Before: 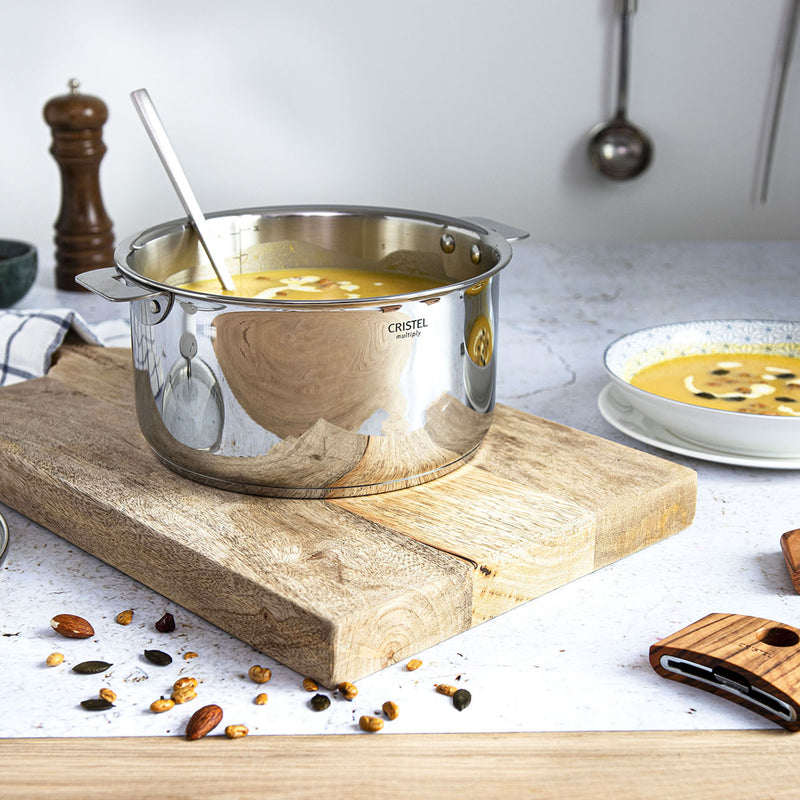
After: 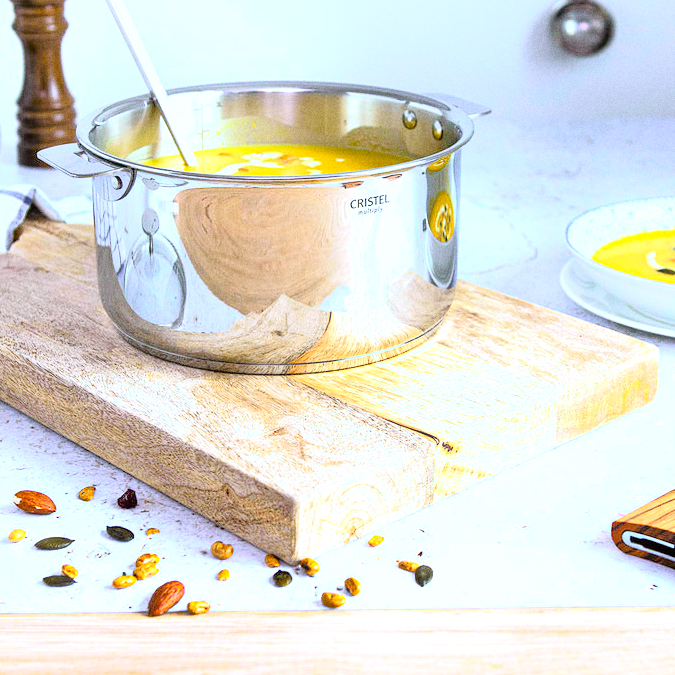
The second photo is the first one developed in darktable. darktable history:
tone equalizer: -8 EV 0.001 EV, -7 EV -0.004 EV, -6 EV 0.009 EV, -5 EV 0.032 EV, -4 EV 0.276 EV, -3 EV 0.644 EV, -2 EV 0.584 EV, -1 EV 0.187 EV, +0 EV 0.024 EV
white balance: red 0.948, green 1.02, blue 1.176
color balance rgb: perceptual saturation grading › global saturation 20%, global vibrance 20%
exposure: black level correction 0, exposure 0.7 EV, compensate exposure bias true, compensate highlight preservation false
crop and rotate: left 4.842%, top 15.51%, right 10.668%
grain: coarseness 22.88 ISO
tone curve: curves: ch0 [(0, 0.005) (0.103, 0.097) (0.18, 0.22) (0.4, 0.485) (0.5, 0.612) (0.668, 0.787) (0.823, 0.894) (1, 0.971)]; ch1 [(0, 0) (0.172, 0.123) (0.324, 0.253) (0.396, 0.388) (0.478, 0.461) (0.499, 0.498) (0.522, 0.528) (0.618, 0.649) (0.753, 0.821) (1, 1)]; ch2 [(0, 0) (0.411, 0.424) (0.496, 0.501) (0.515, 0.514) (0.555, 0.585) (0.641, 0.69) (1, 1)], color space Lab, independent channels, preserve colors none
